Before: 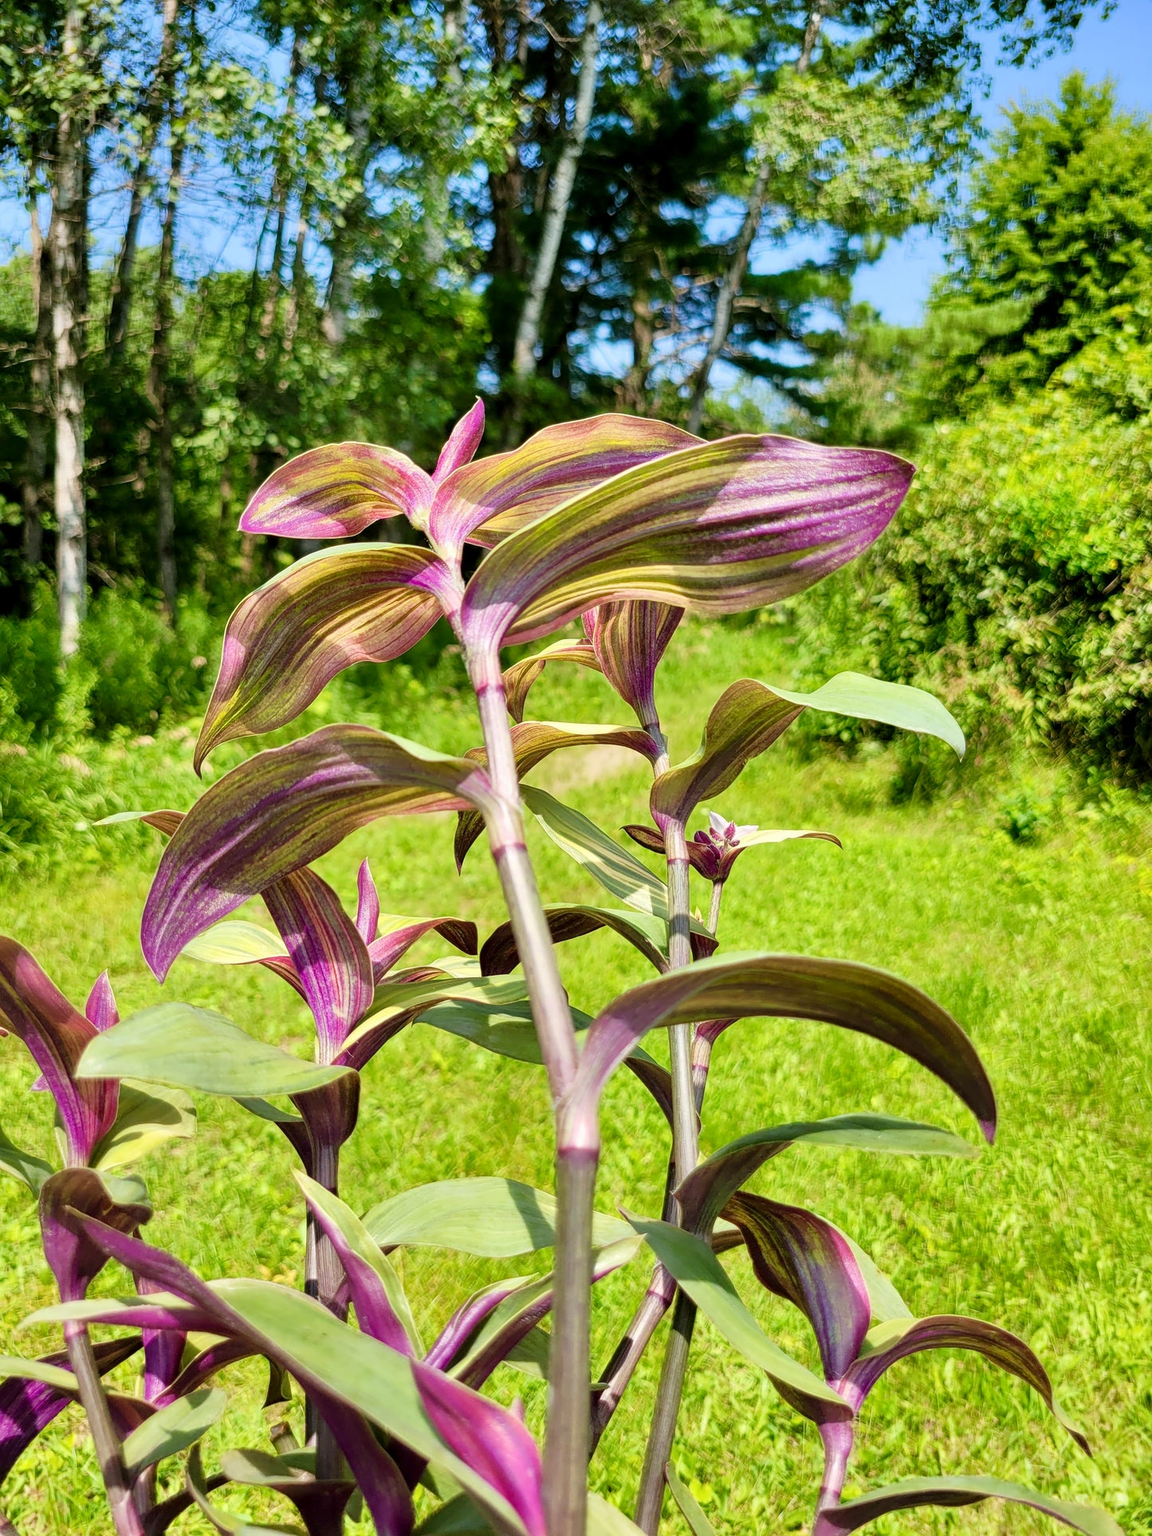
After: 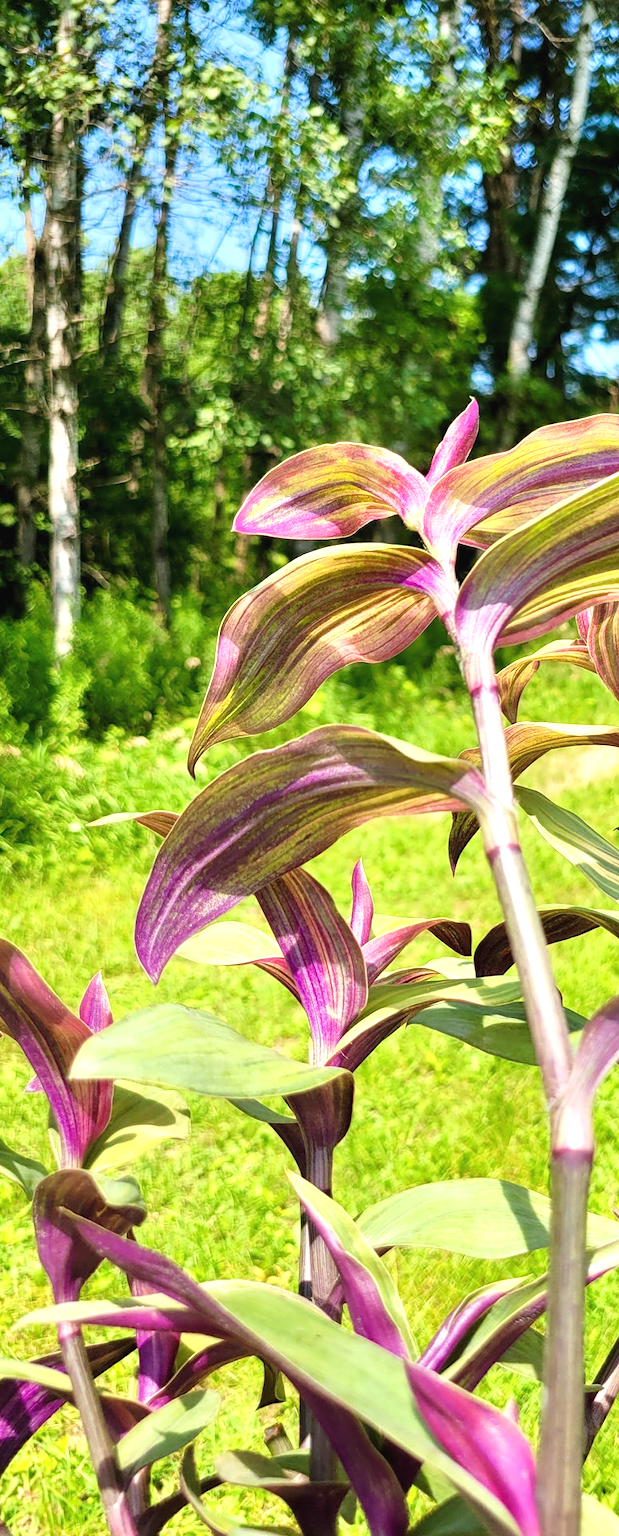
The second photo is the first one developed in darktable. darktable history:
exposure: black level correction -0.002, exposure 0.54 EV, compensate highlight preservation false
crop: left 0.587%, right 45.588%, bottom 0.086%
